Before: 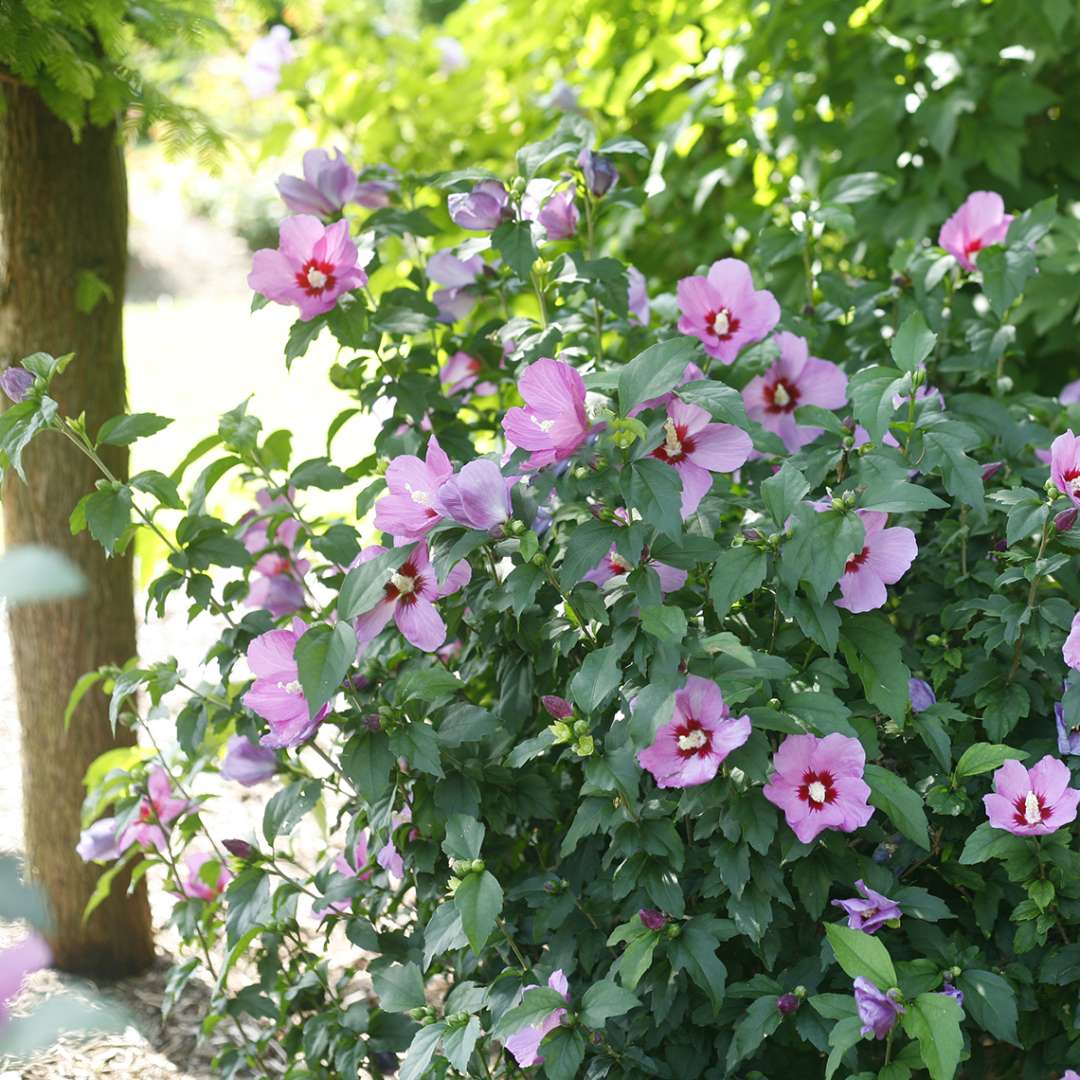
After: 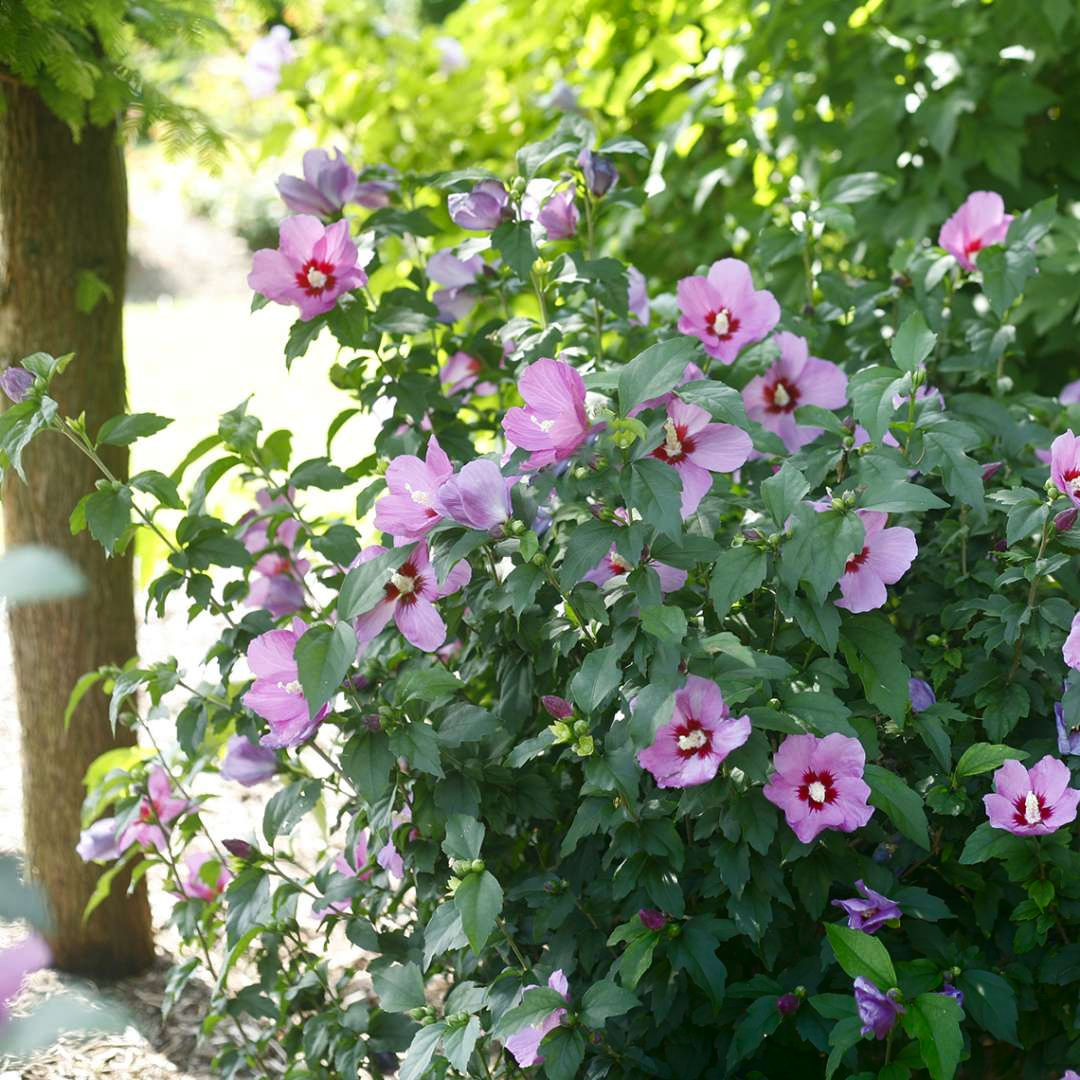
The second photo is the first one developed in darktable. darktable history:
shadows and highlights: shadows -87.85, highlights -36.44, soften with gaussian
